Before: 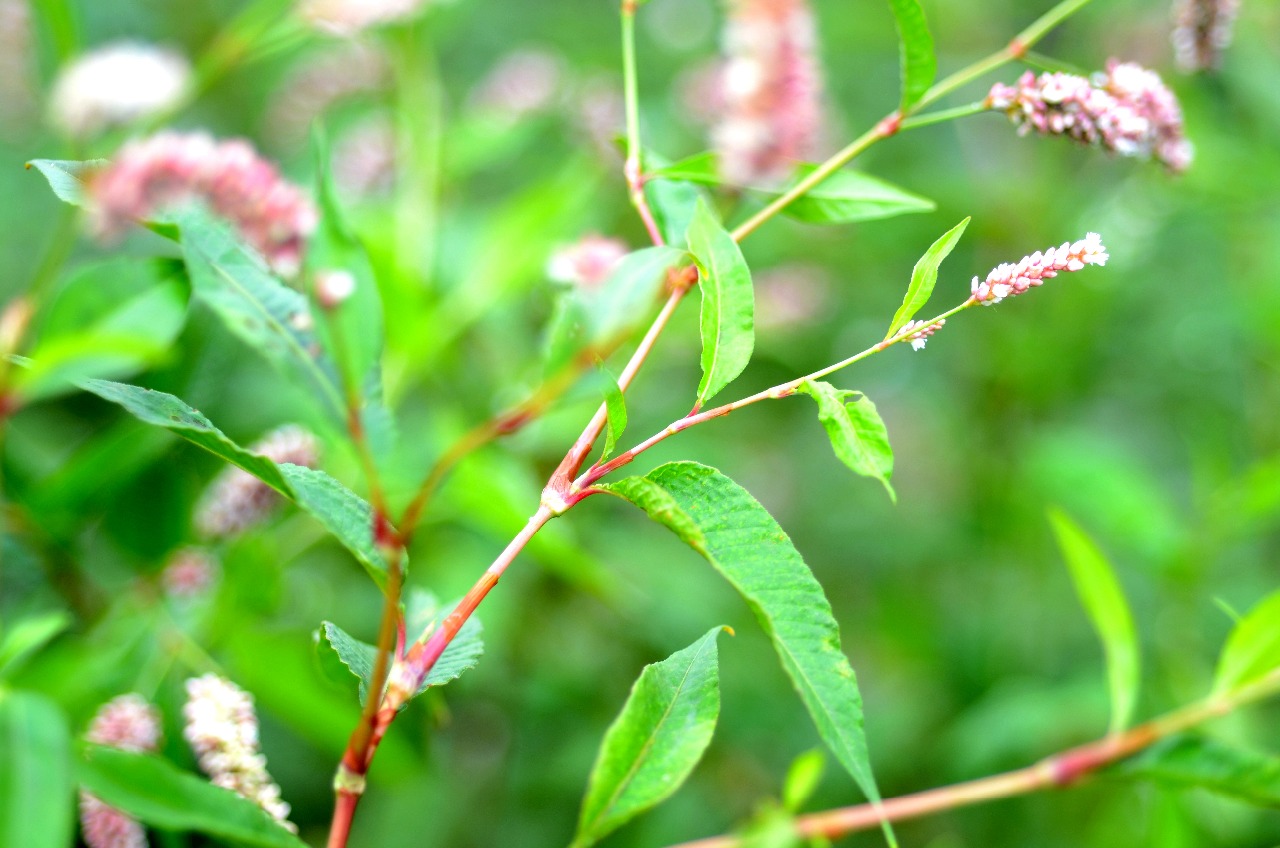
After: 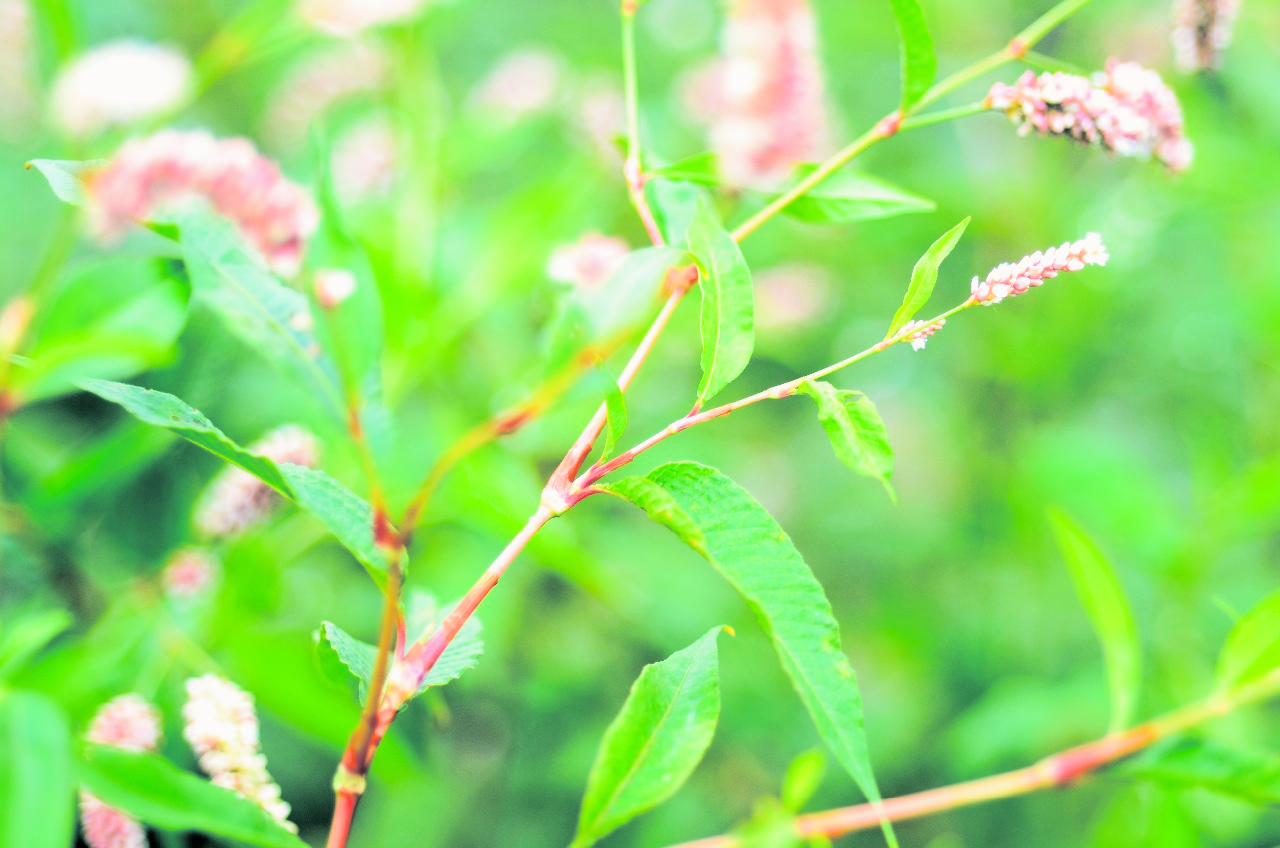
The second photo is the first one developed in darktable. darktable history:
exposure: exposure 1.2 EV, compensate highlight preservation false
split-toning: shadows › hue 205.2°, shadows › saturation 0.29, highlights › hue 50.4°, highlights › saturation 0.38, balance -49.9
filmic rgb: threshold 3 EV, hardness 4.17, latitude 50%, contrast 1.1, preserve chrominance max RGB, color science v6 (2022), contrast in shadows safe, contrast in highlights safe, enable highlight reconstruction true
